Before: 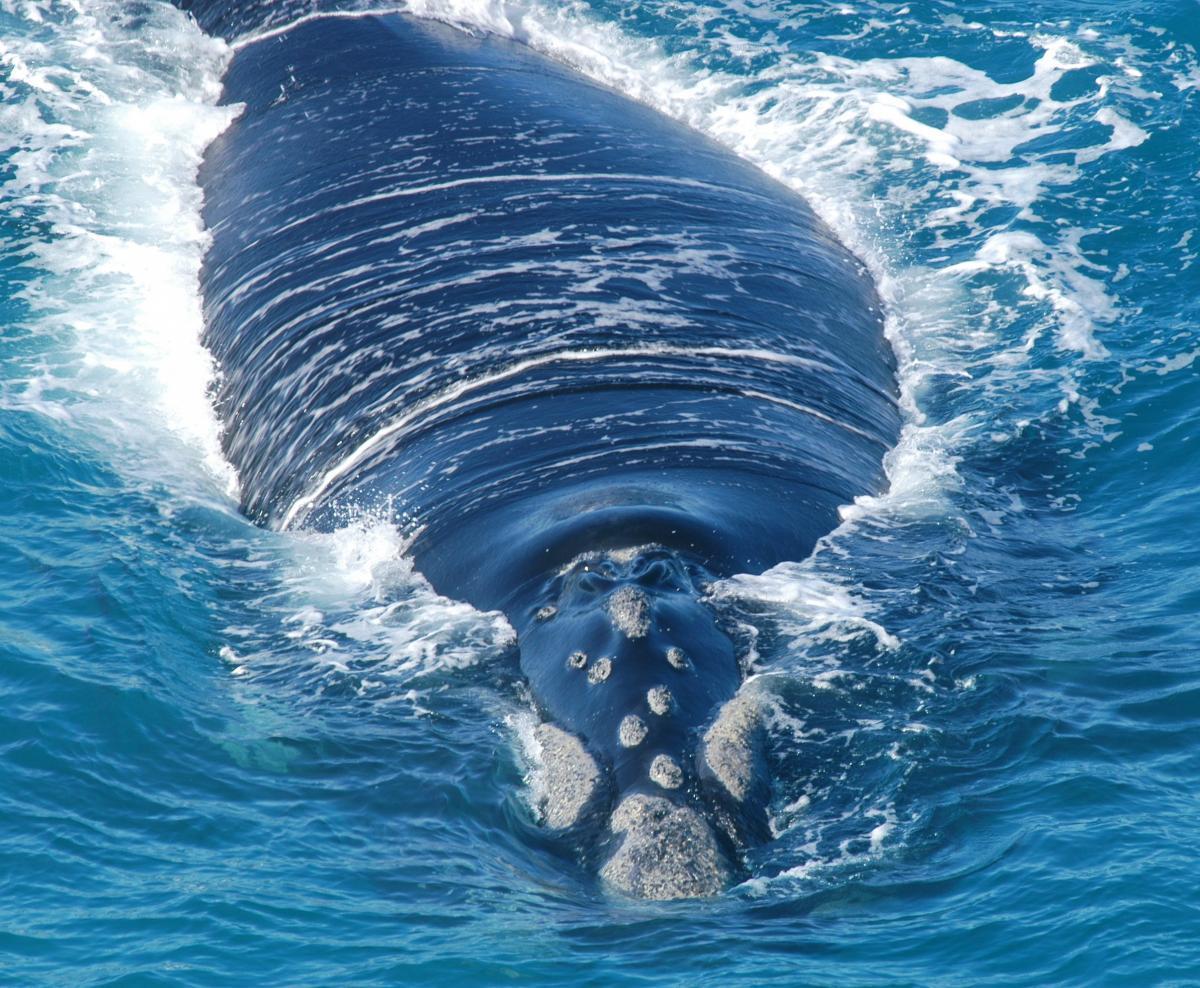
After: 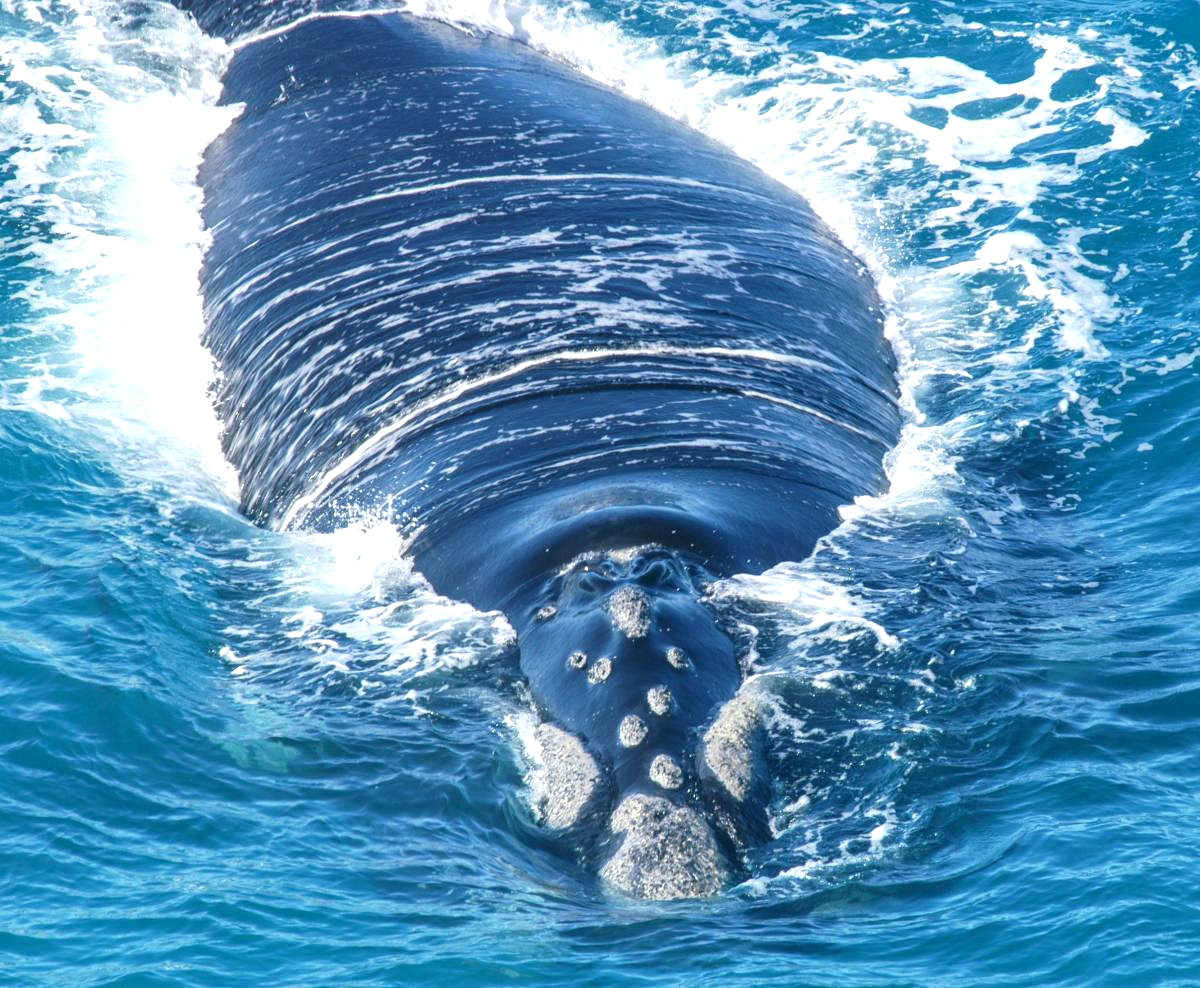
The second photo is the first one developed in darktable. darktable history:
exposure: black level correction 0, exposure 0.5 EV, compensate highlight preservation false
local contrast: on, module defaults
